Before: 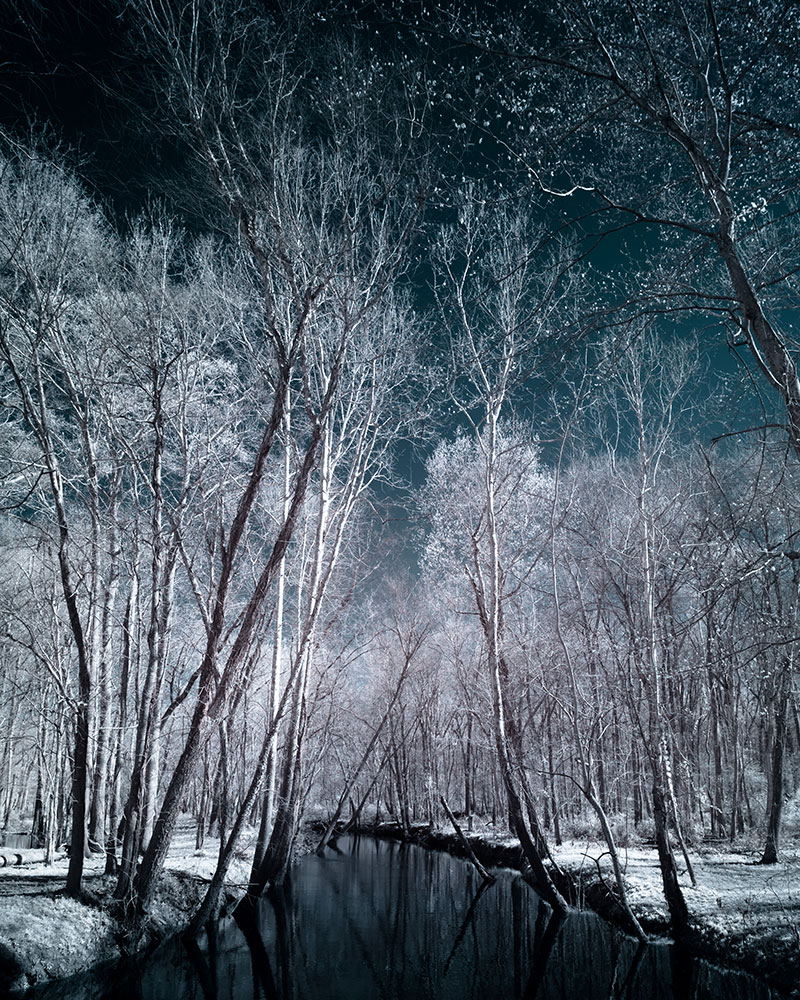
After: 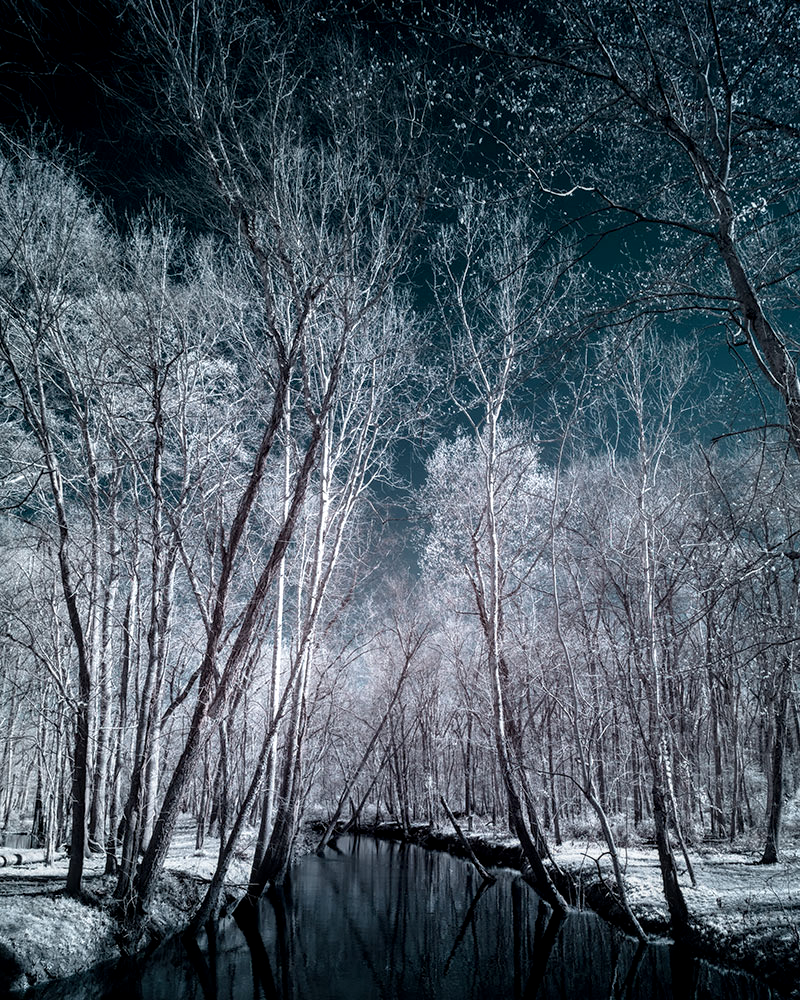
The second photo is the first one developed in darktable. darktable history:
rotate and perspective: automatic cropping original format, crop left 0, crop top 0
local contrast: on, module defaults
exposure: black level correction 0.002, compensate highlight preservation false
